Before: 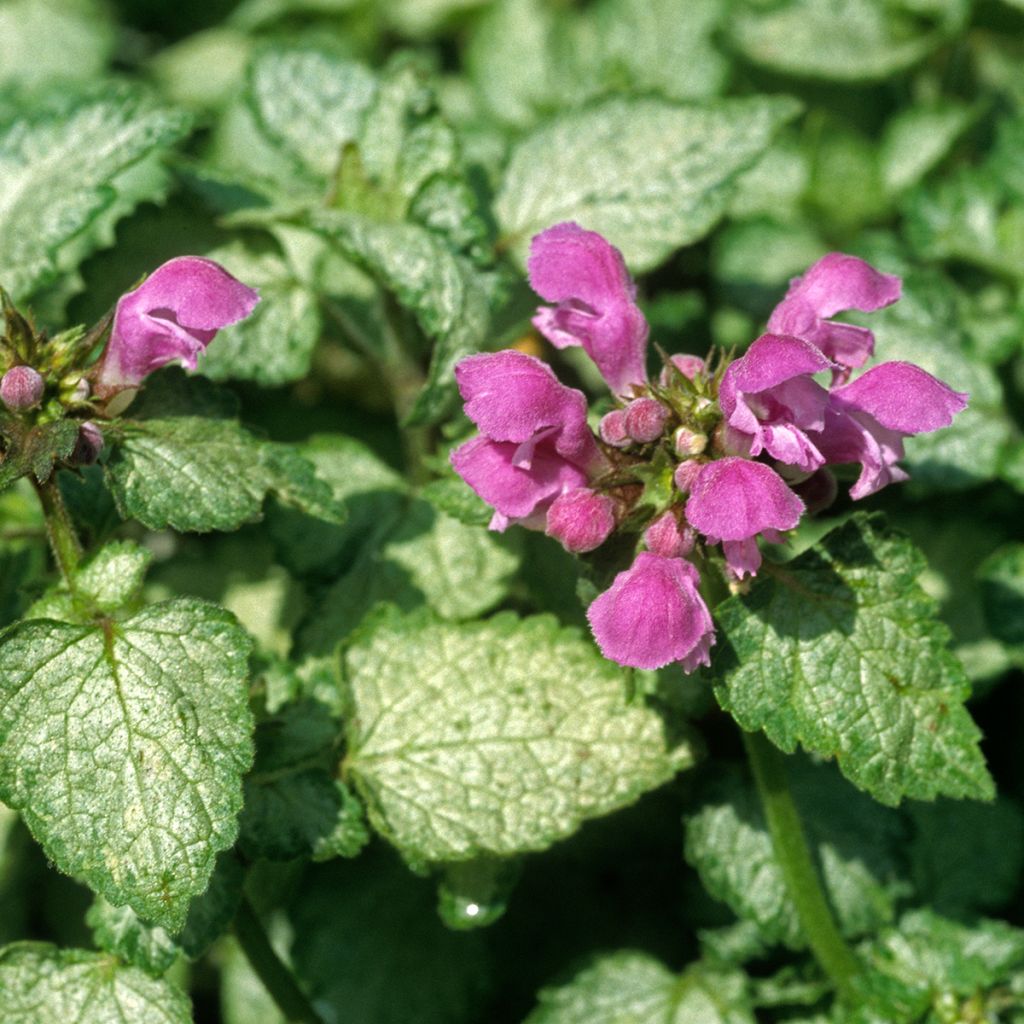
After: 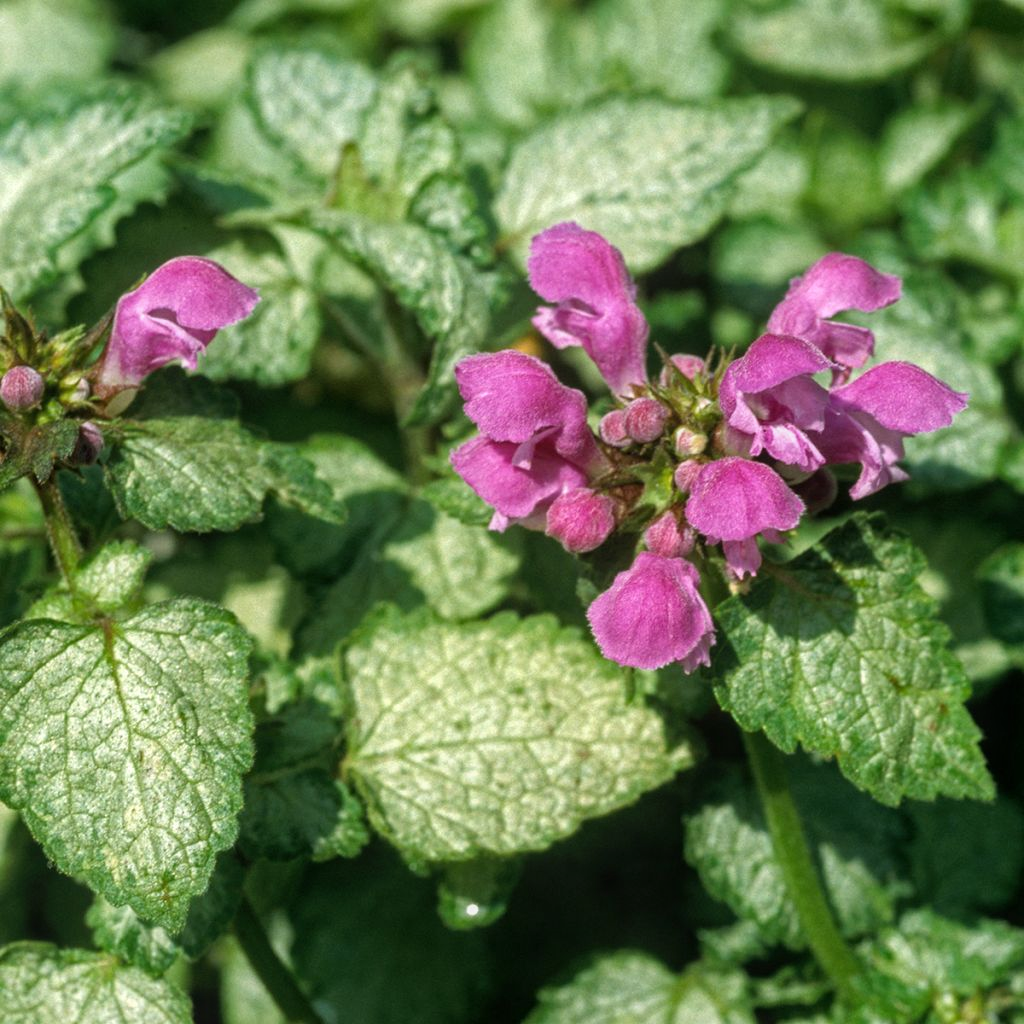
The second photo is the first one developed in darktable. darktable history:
contrast equalizer: y [[0.601, 0.6, 0.598, 0.598, 0.6, 0.601], [0.5 ×6], [0.5 ×6], [0 ×6], [0 ×6]], mix -0.282
local contrast: on, module defaults
